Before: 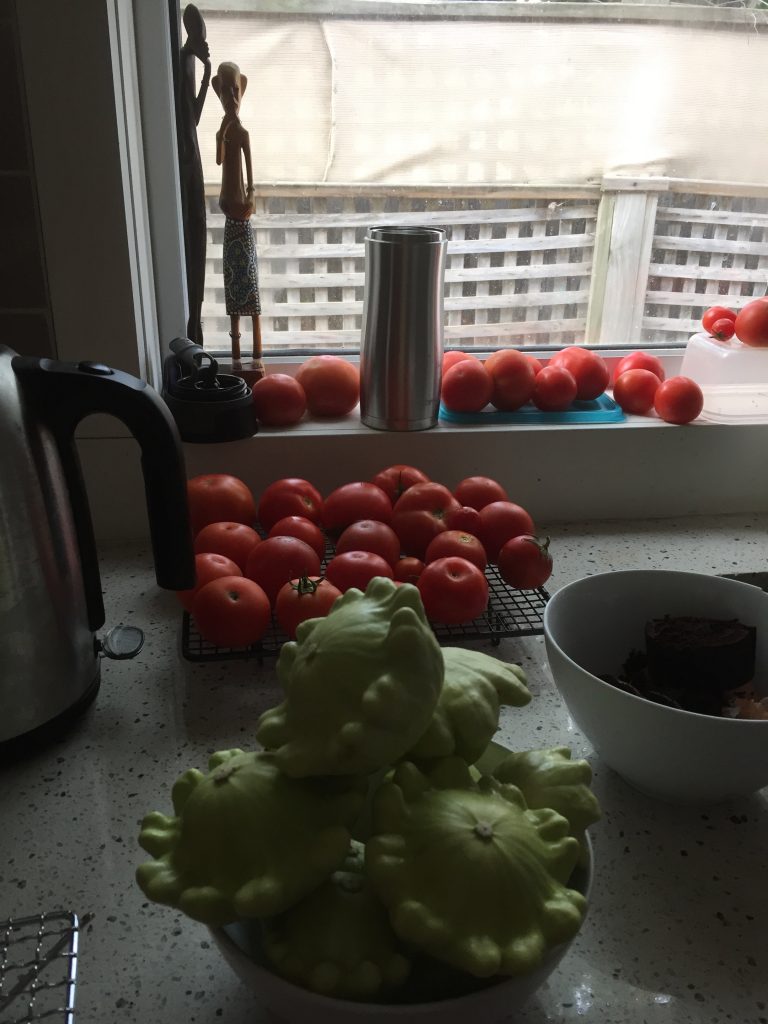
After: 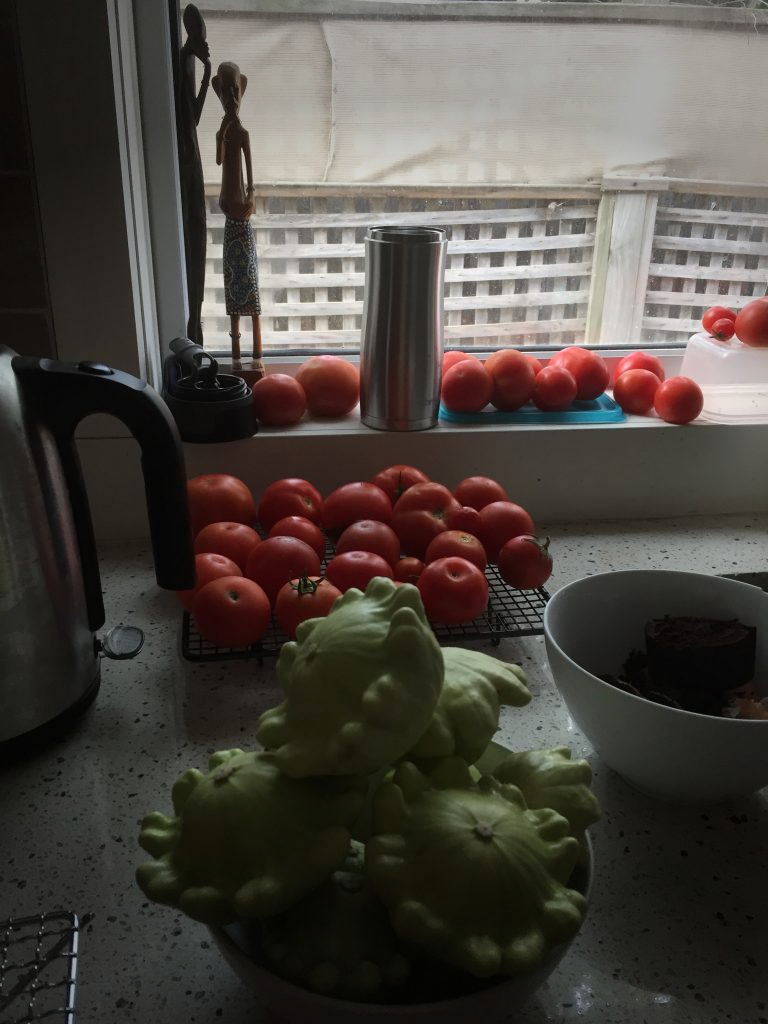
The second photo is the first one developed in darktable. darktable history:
local contrast: mode bilateral grid, contrast 10, coarseness 25, detail 115%, midtone range 0.2
vignetting: fall-off start 70.97%, brightness -0.584, saturation -0.118, width/height ratio 1.333
